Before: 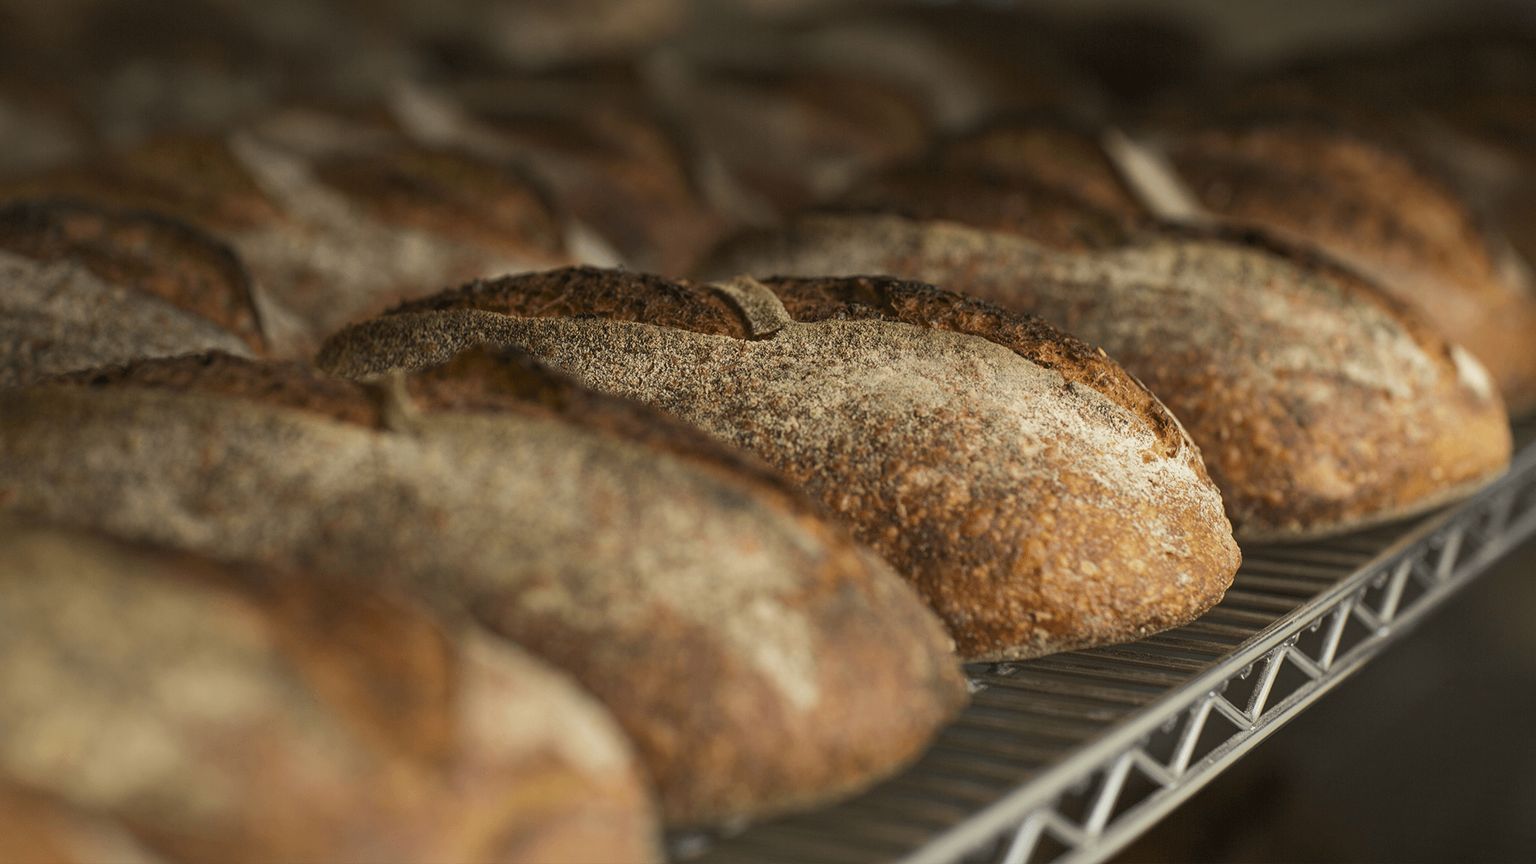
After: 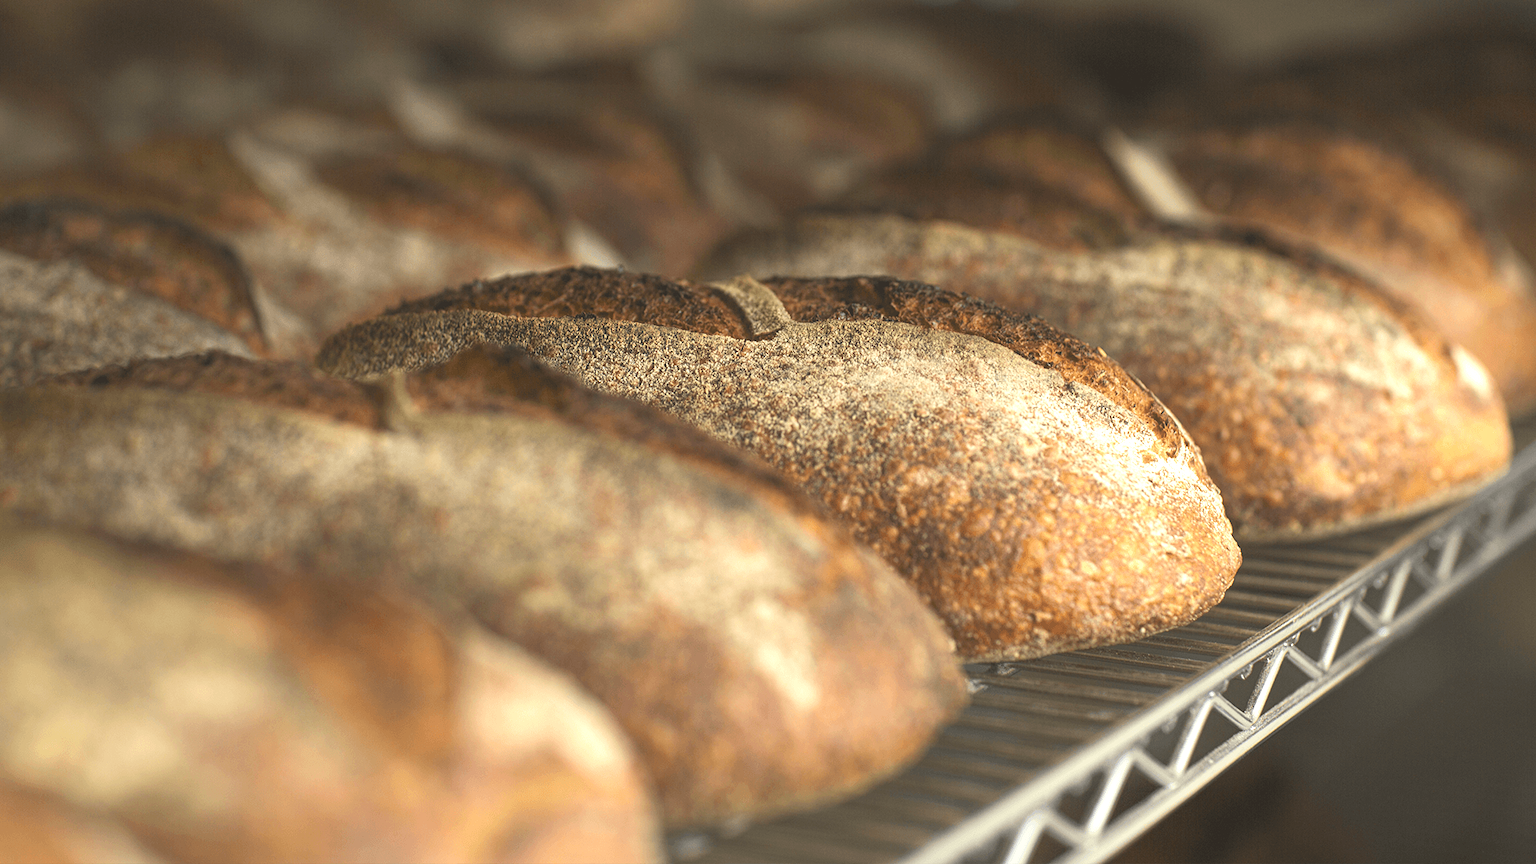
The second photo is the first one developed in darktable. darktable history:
exposure: black level correction -0.005, exposure 1 EV, compensate highlight preservation false
contrast equalizer: y [[0.5, 0.488, 0.462, 0.461, 0.491, 0.5], [0.5 ×6], [0.5 ×6], [0 ×6], [0 ×6]]
